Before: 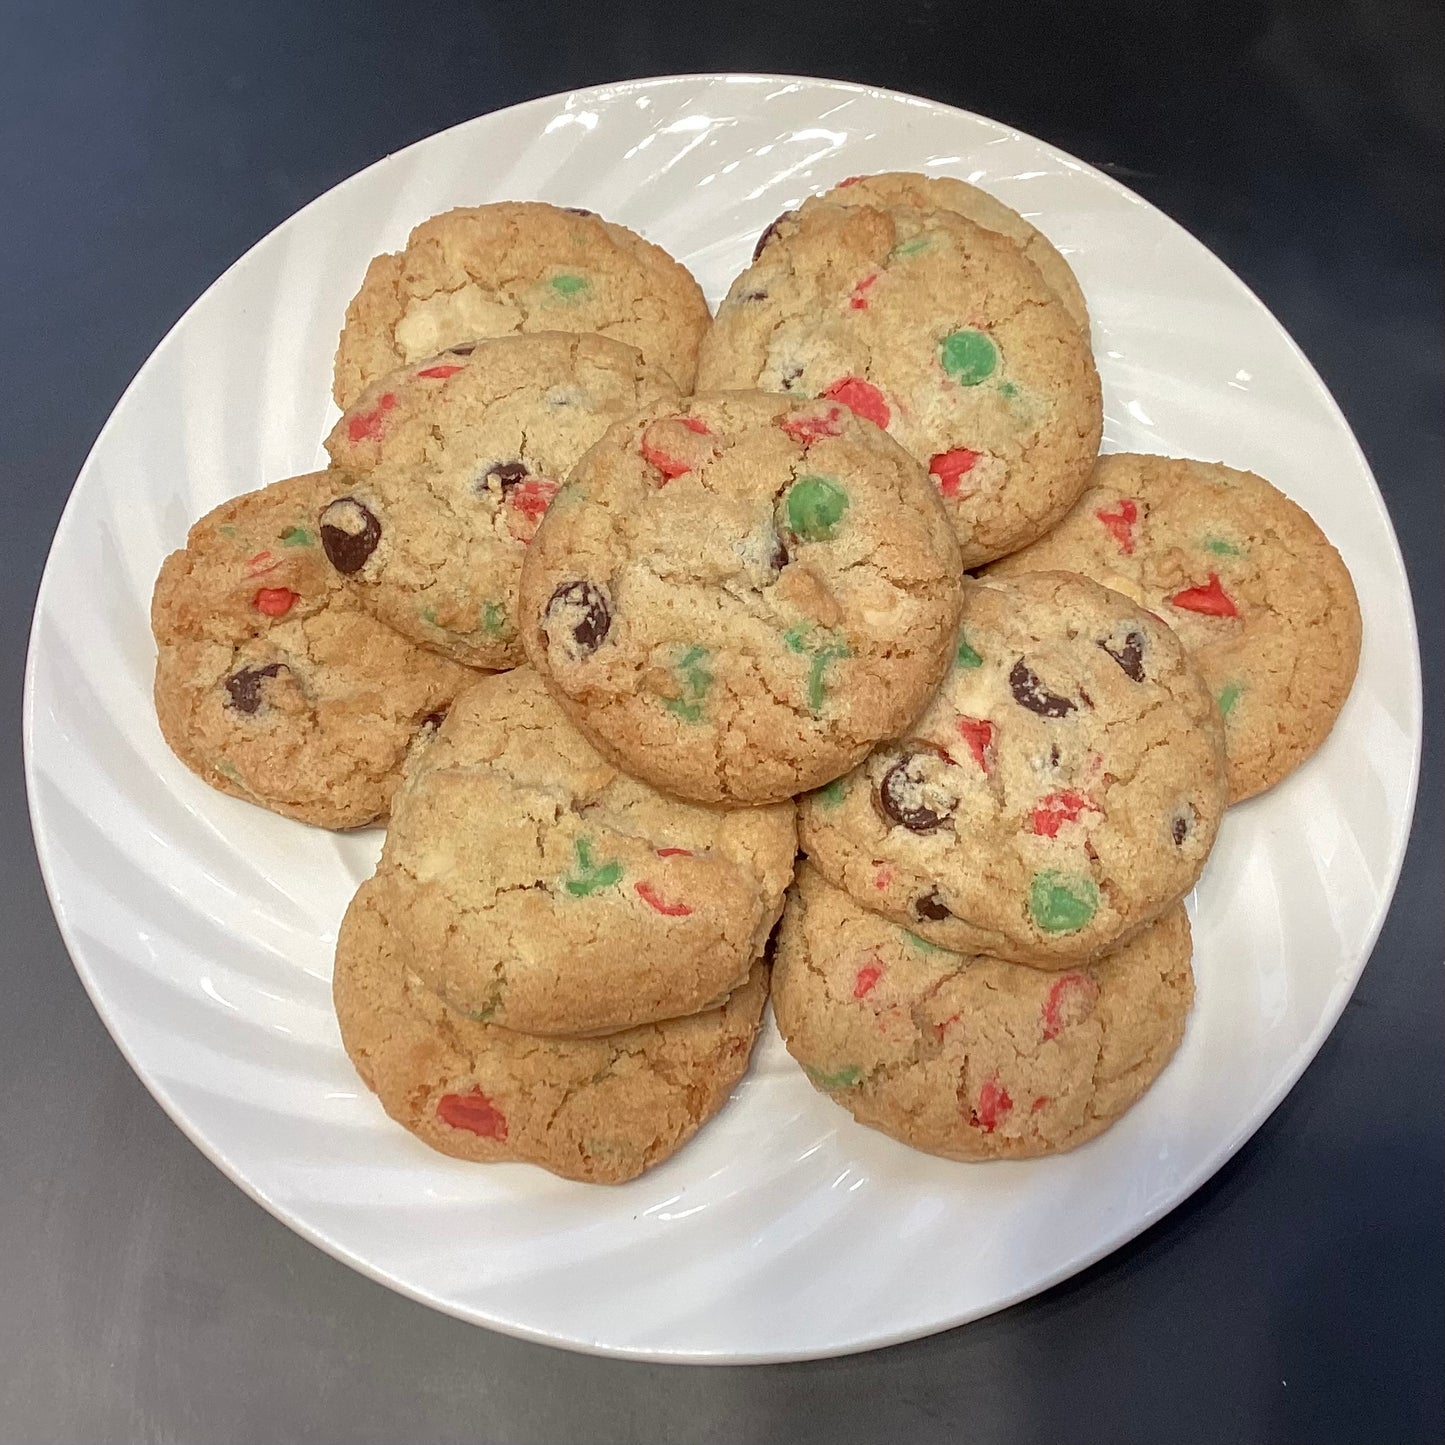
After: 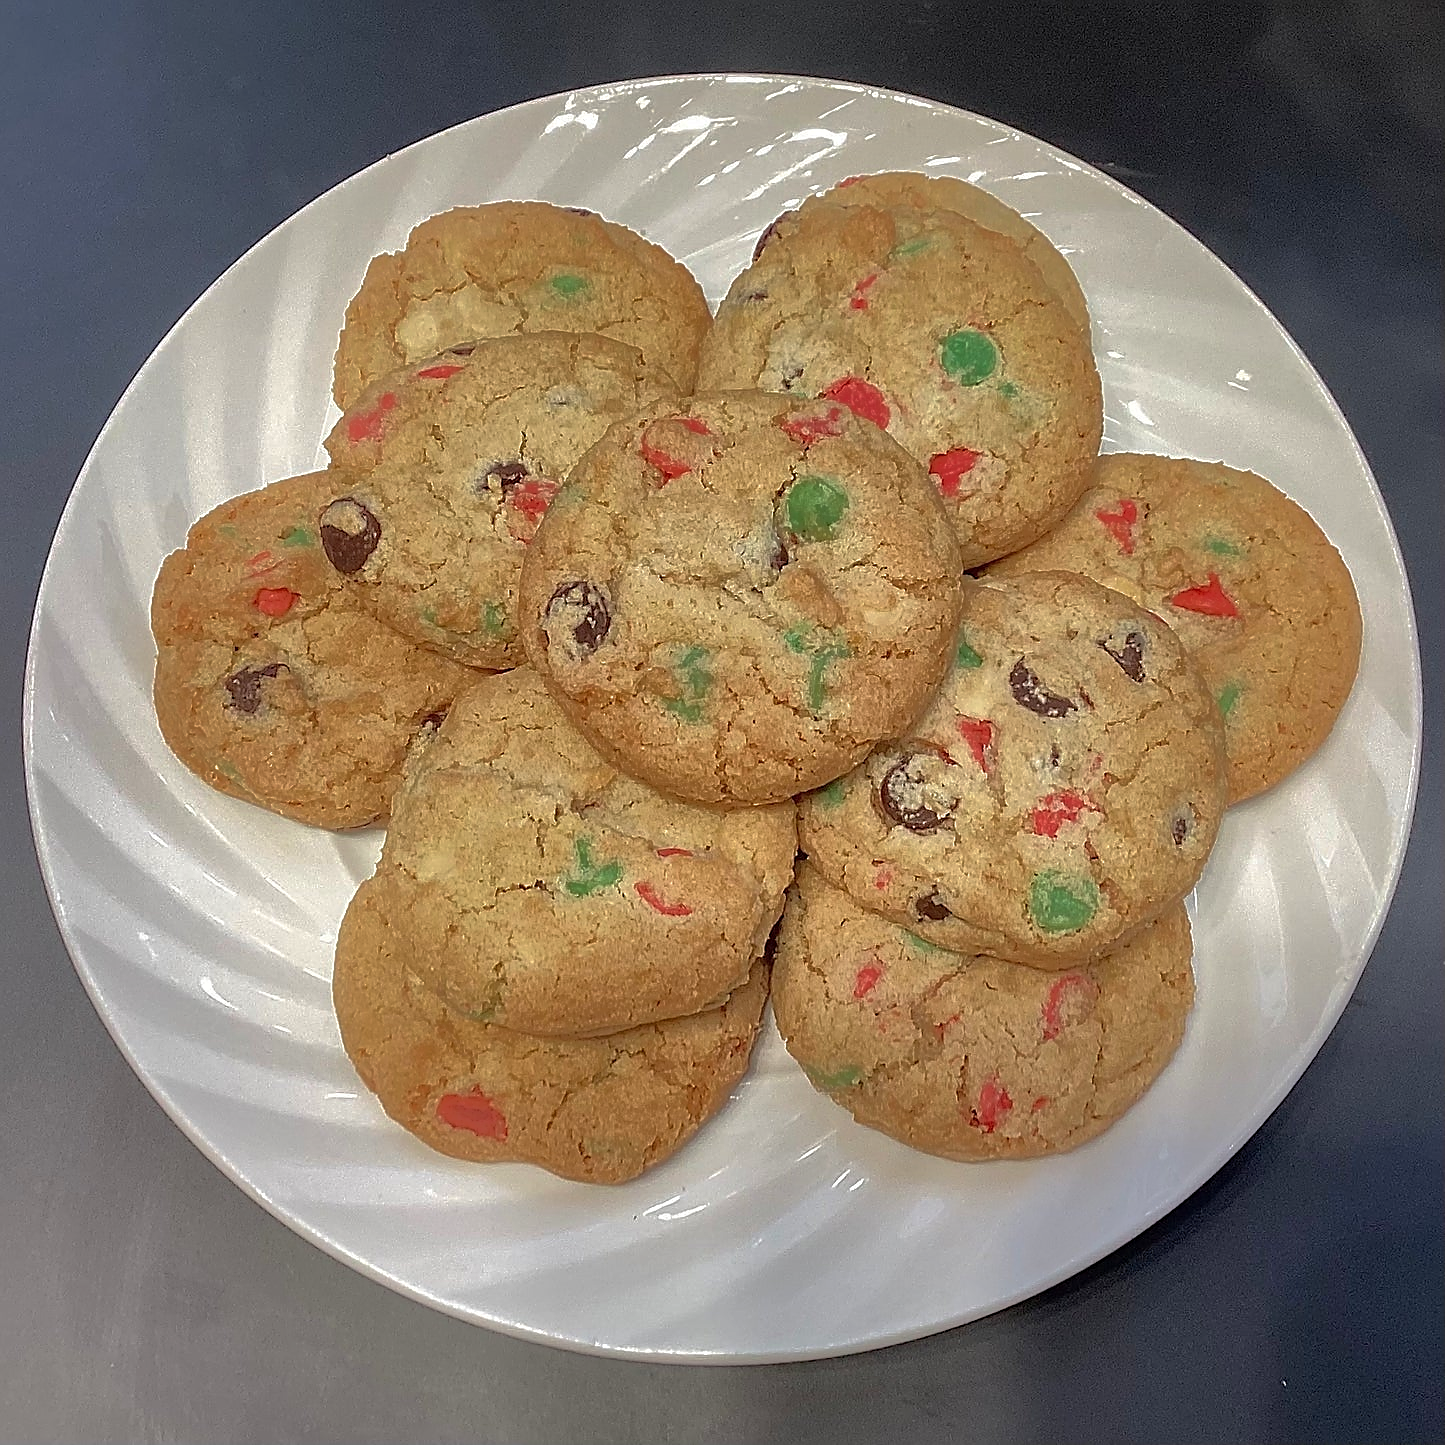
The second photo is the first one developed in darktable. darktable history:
bloom: size 16%, threshold 98%, strength 20%
sharpen: radius 1.4, amount 1.25, threshold 0.7
shadows and highlights: shadows 38.43, highlights -74.54
